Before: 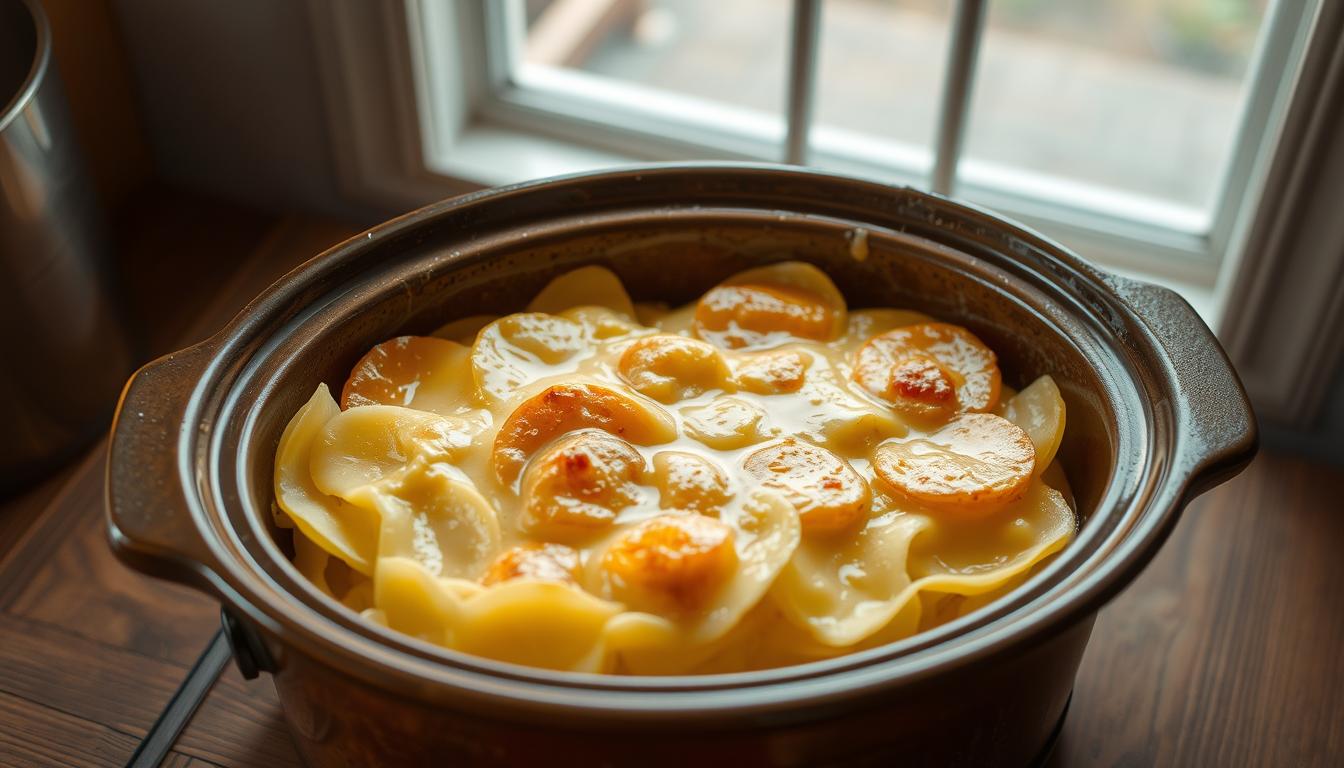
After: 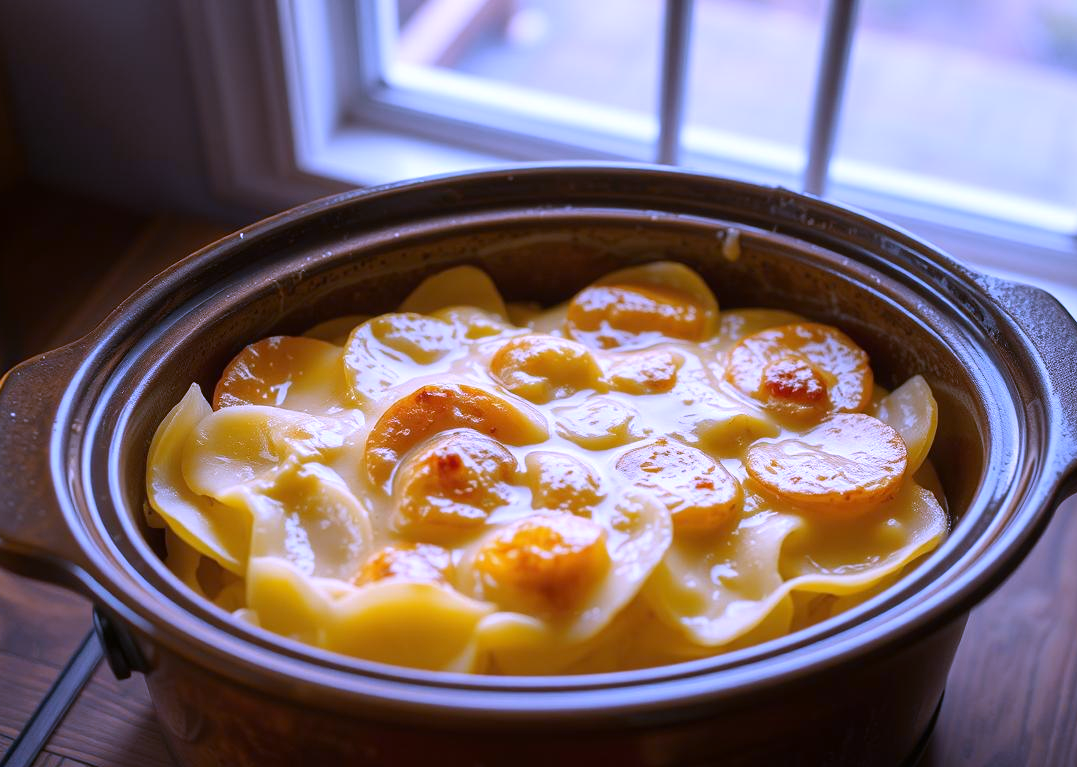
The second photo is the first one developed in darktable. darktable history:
white balance: red 0.98, blue 1.61
crop and rotate: left 9.597%, right 10.195%
